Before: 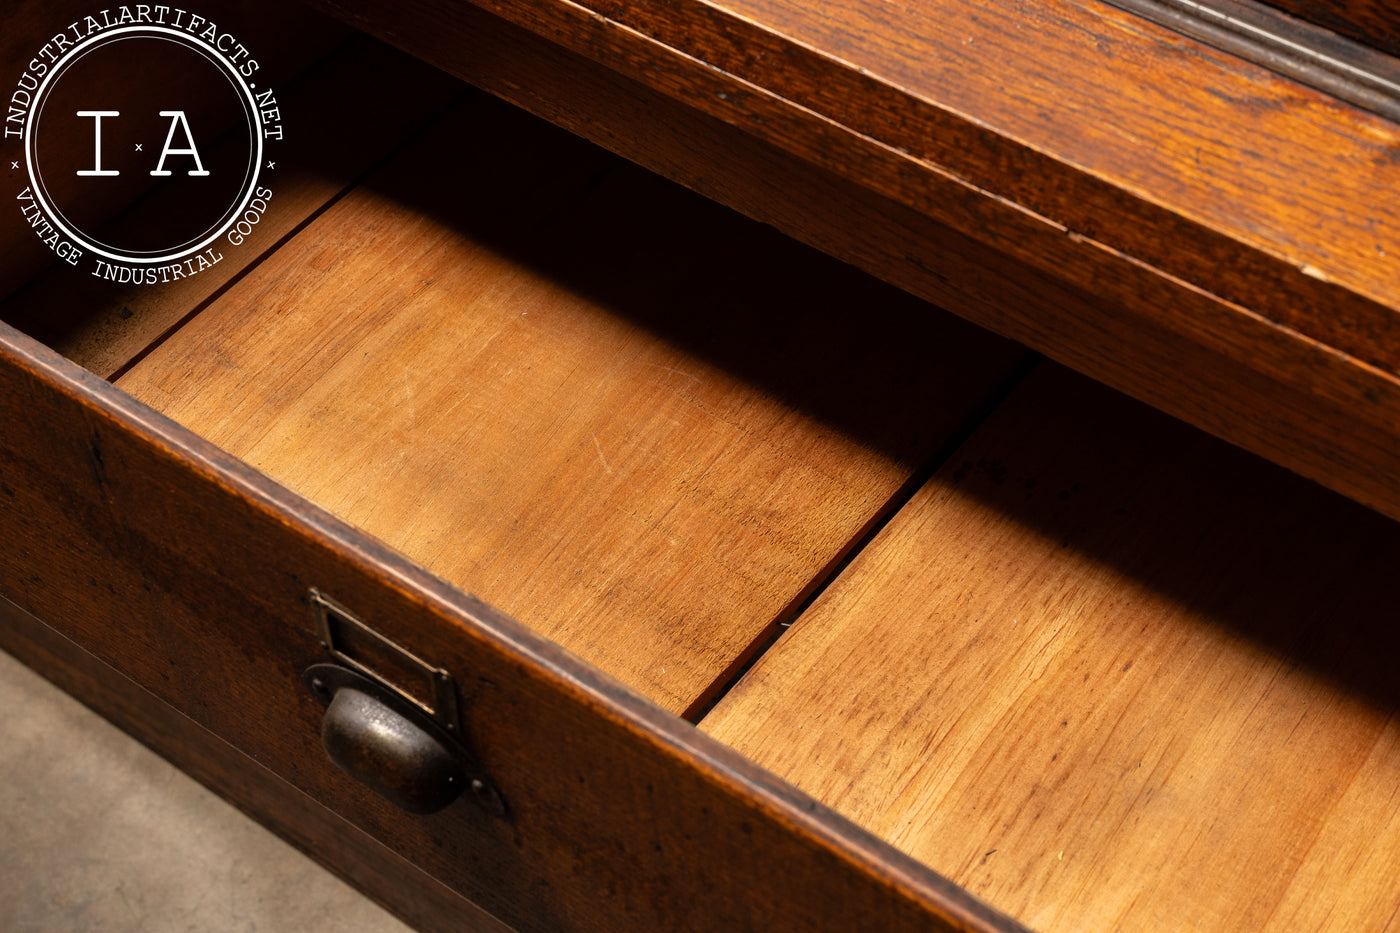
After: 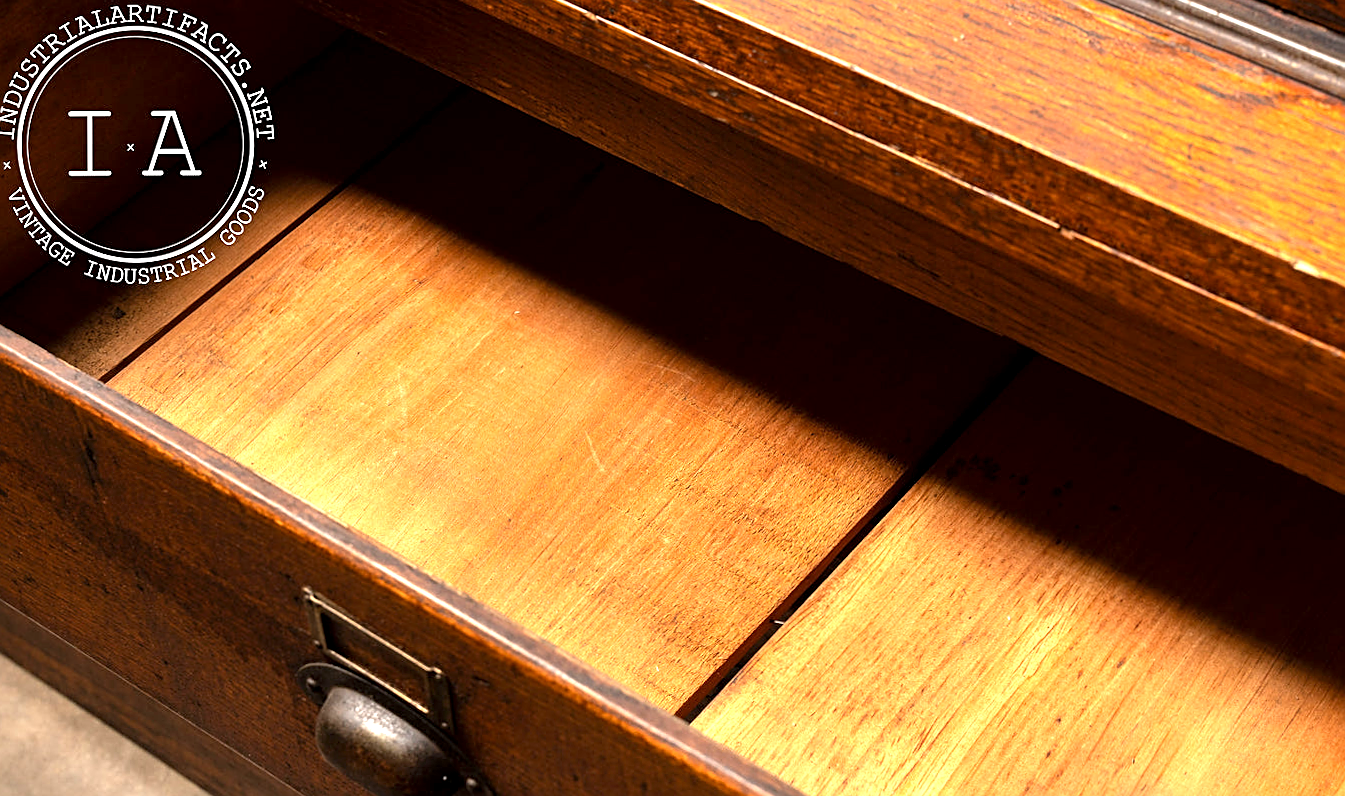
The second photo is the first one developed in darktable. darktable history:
exposure: black level correction 0.001, exposure 1.116 EV, compensate highlight preservation false
crop and rotate: angle 0.2°, left 0.275%, right 3.127%, bottom 14.18%
sharpen: on, module defaults
